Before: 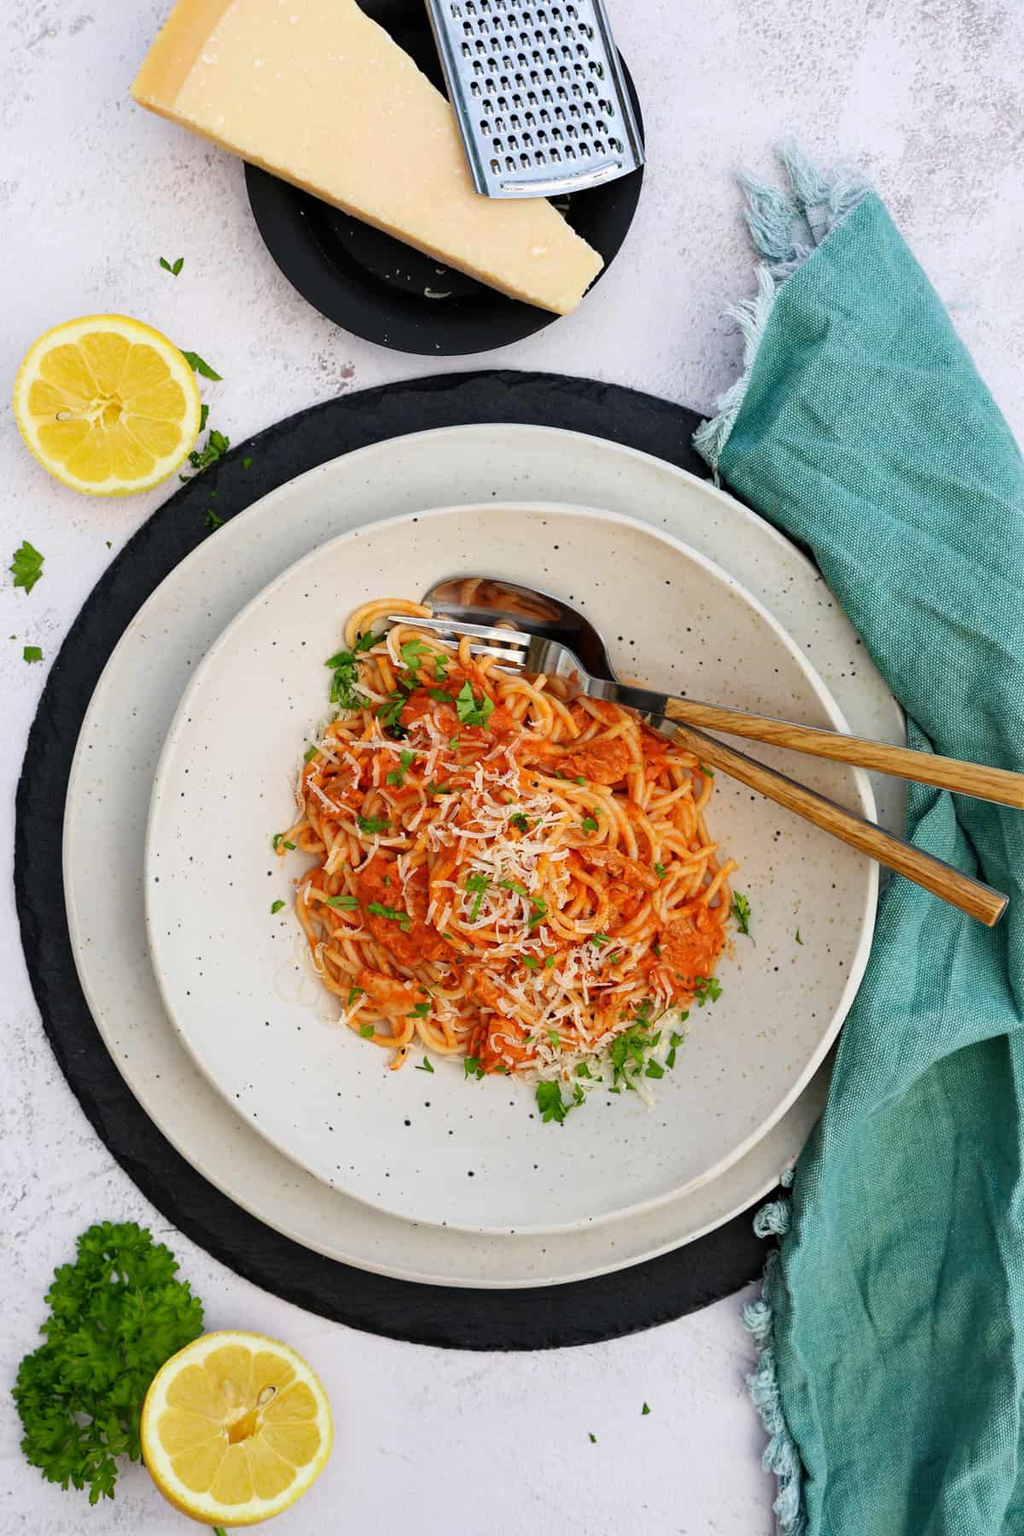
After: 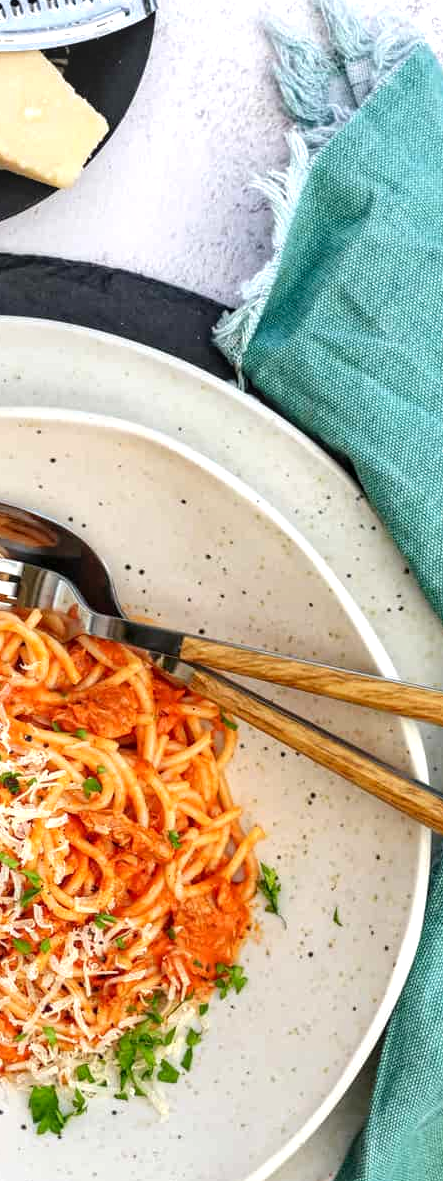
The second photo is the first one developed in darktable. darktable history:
crop and rotate: left 49.936%, top 10.094%, right 13.136%, bottom 24.256%
local contrast: on, module defaults
exposure: black level correction 0.001, exposure 0.5 EV, compensate exposure bias true, compensate highlight preservation false
